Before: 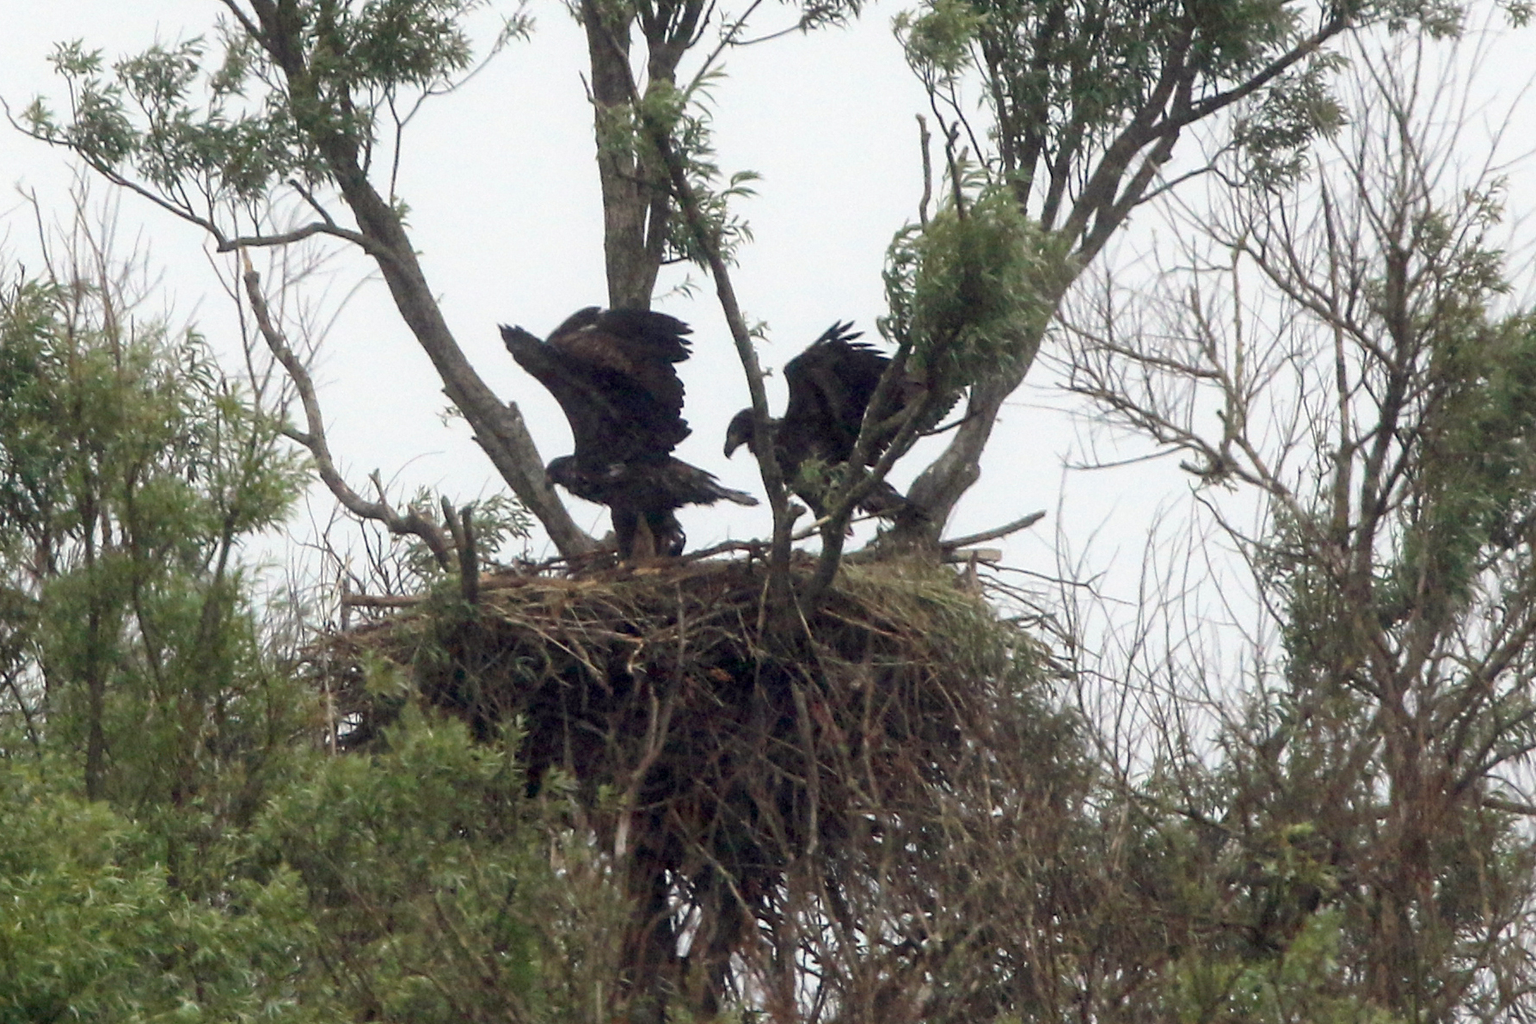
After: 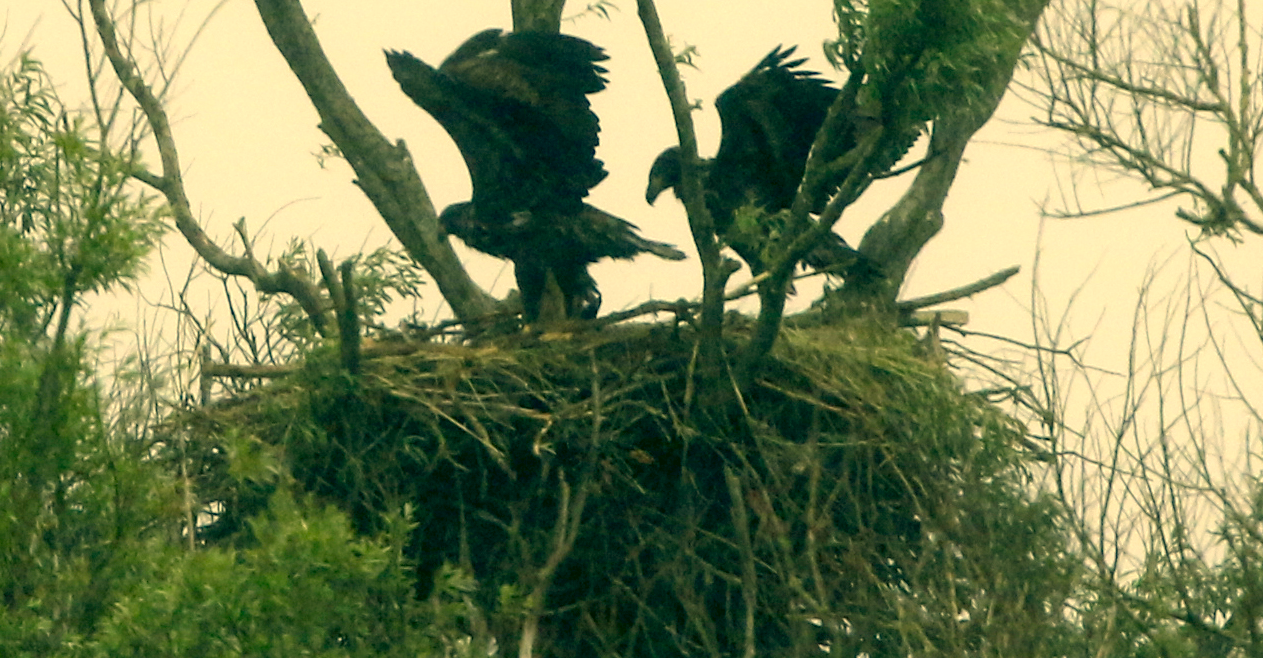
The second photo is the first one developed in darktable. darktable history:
color correction: highlights a* 5.66, highlights b* 33.37, shadows a* -26.39, shadows b* 3.76
crop: left 11.011%, top 27.609%, right 18.249%, bottom 17.092%
